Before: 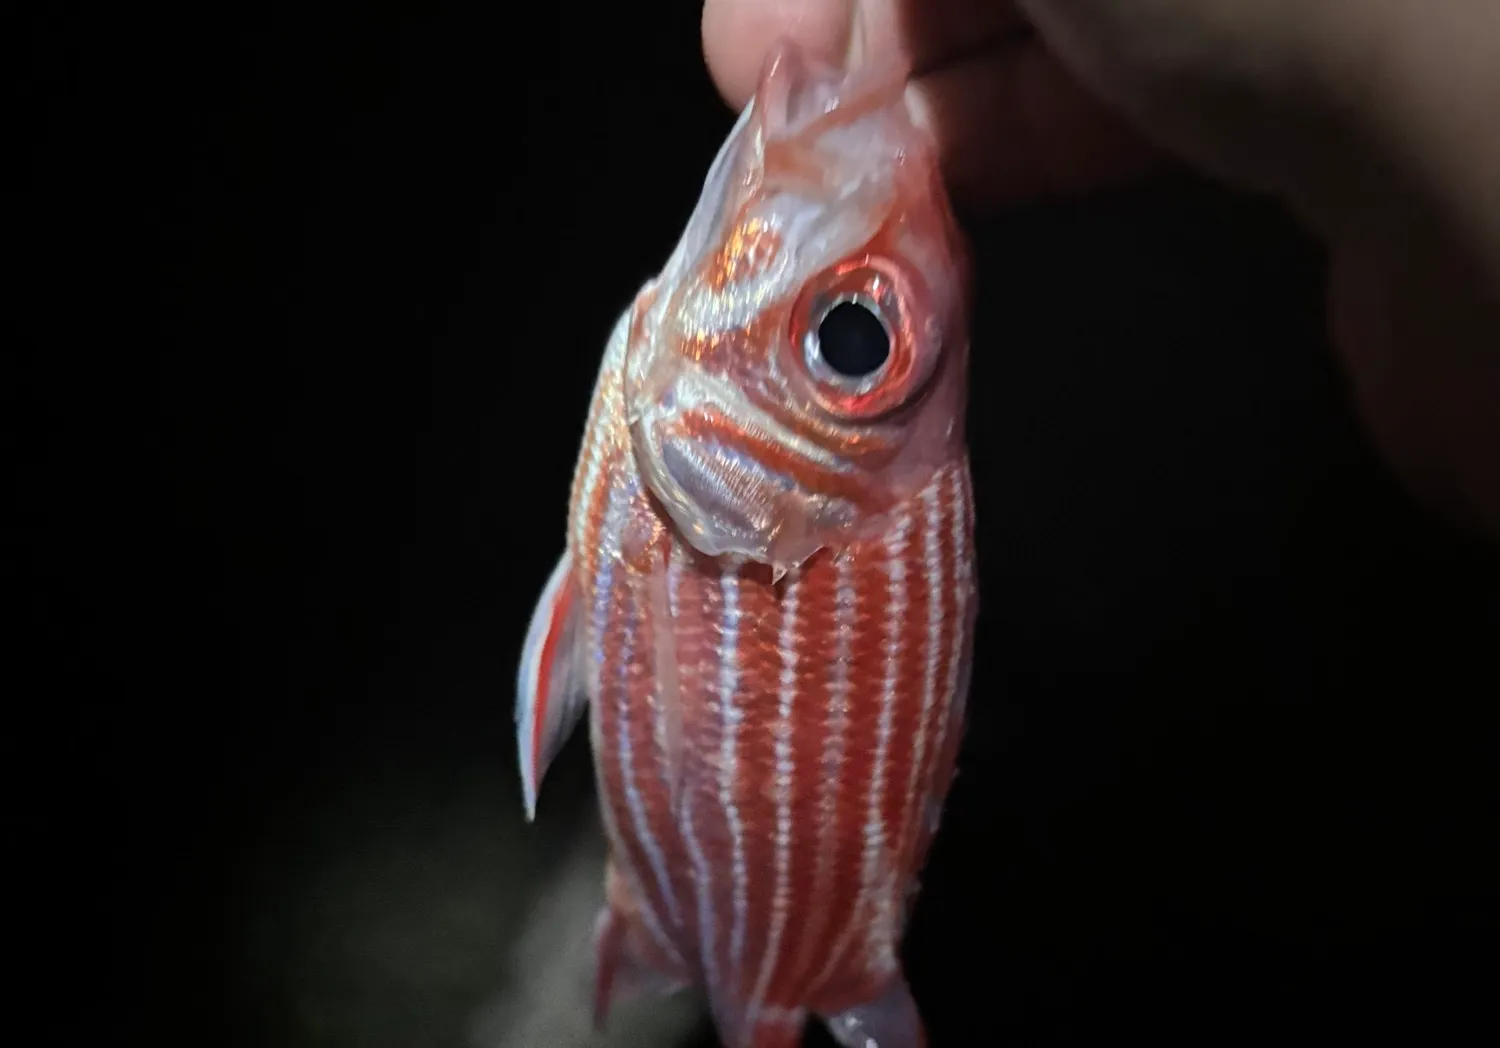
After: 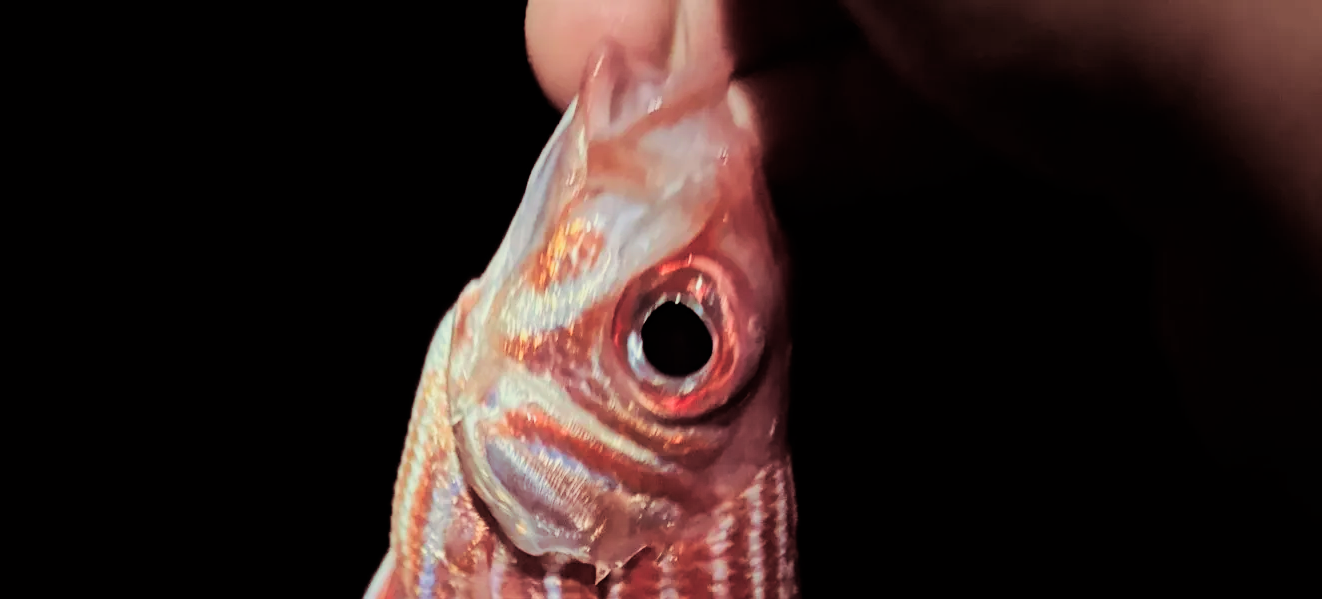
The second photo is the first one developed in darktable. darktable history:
split-toning: on, module defaults
tone equalizer: -8 EV -0.75 EV, -7 EV -0.7 EV, -6 EV -0.6 EV, -5 EV -0.4 EV, -3 EV 0.4 EV, -2 EV 0.6 EV, -1 EV 0.7 EV, +0 EV 0.75 EV, edges refinement/feathering 500, mask exposure compensation -1.57 EV, preserve details no
crop and rotate: left 11.812%, bottom 42.776%
color contrast: green-magenta contrast 1.2, blue-yellow contrast 1.2
velvia: strength 15%
filmic rgb: black relative exposure -7.65 EV, white relative exposure 4.56 EV, hardness 3.61
white balance: red 1.029, blue 0.92
